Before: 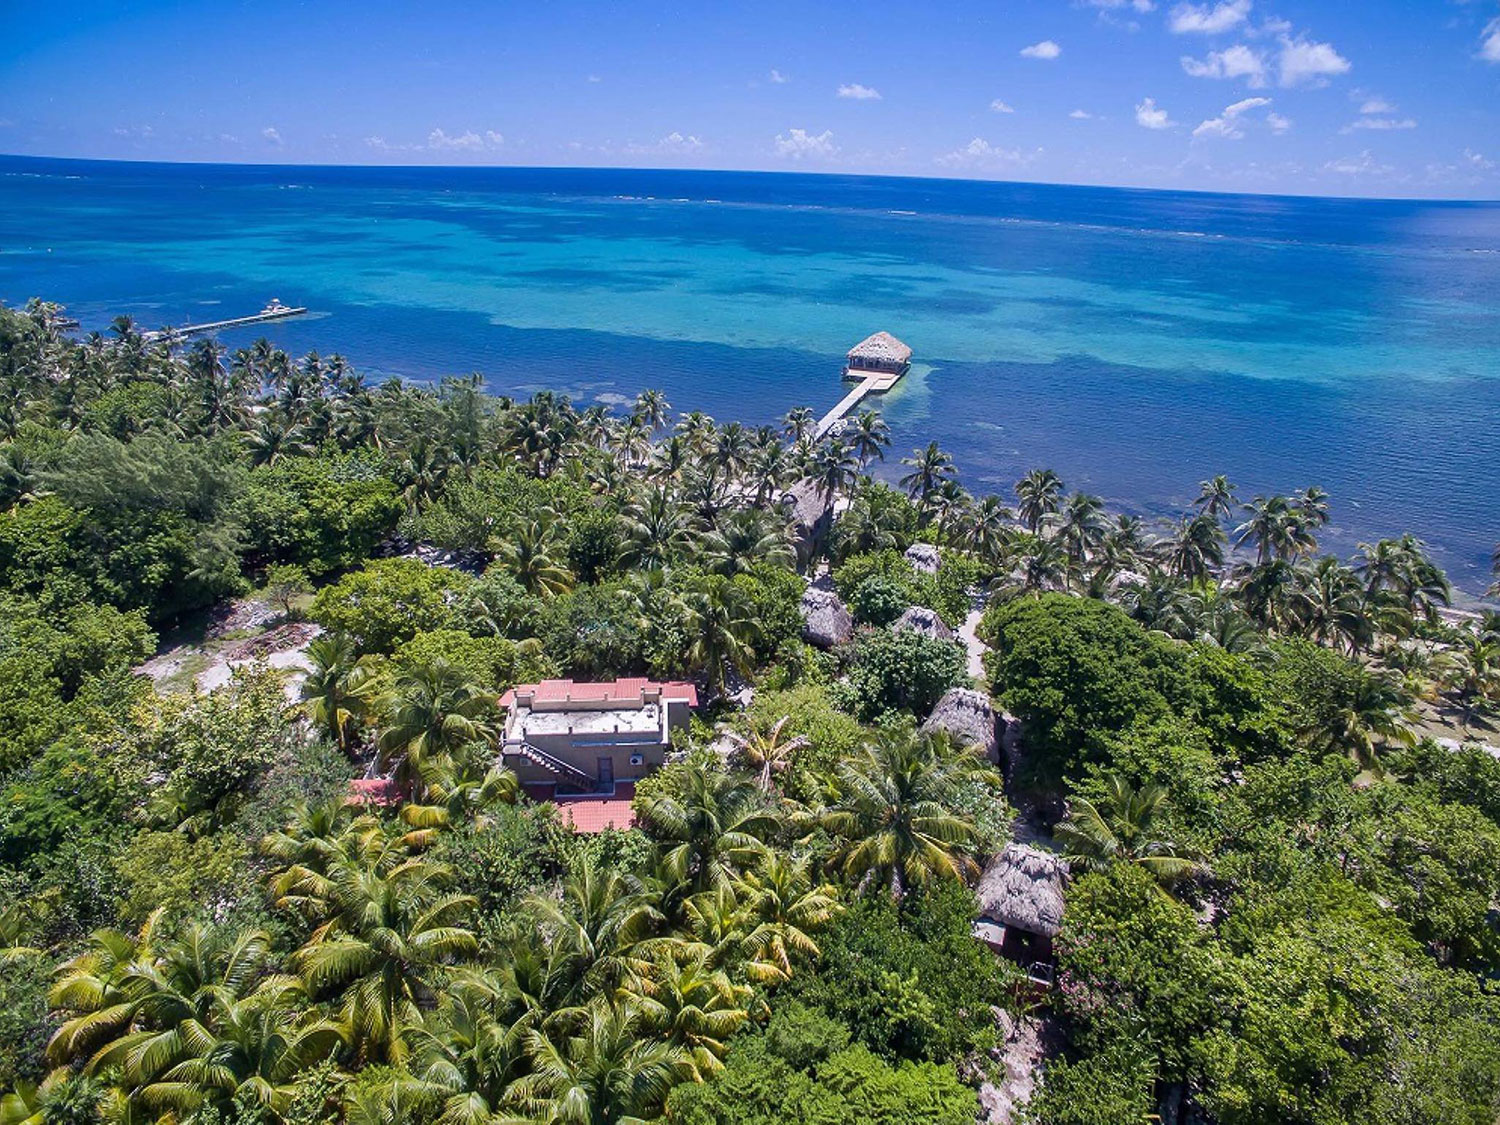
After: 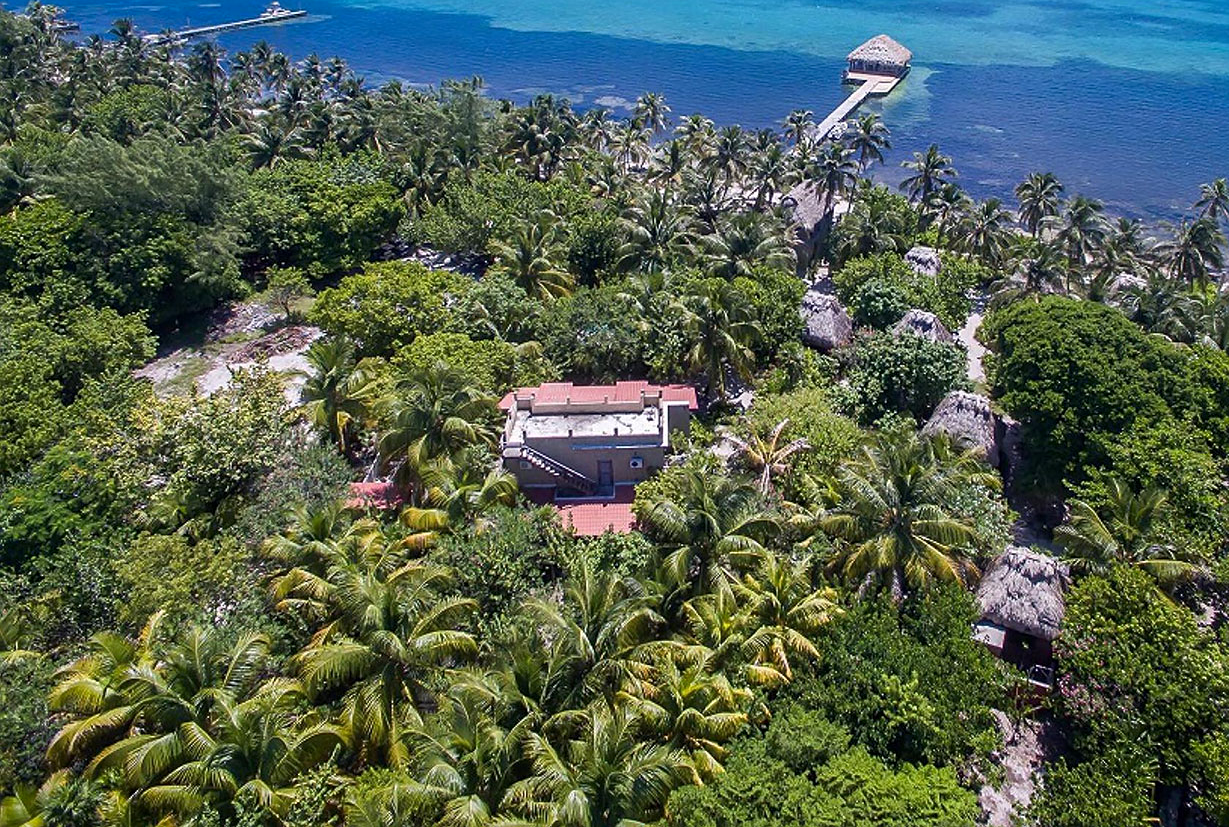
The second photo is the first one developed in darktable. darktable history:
crop: top 26.442%, right 18.011%
sharpen: amount 0.215
shadows and highlights: shadows -54.11, highlights 87.69, highlights color adjustment 40.17%, soften with gaussian
